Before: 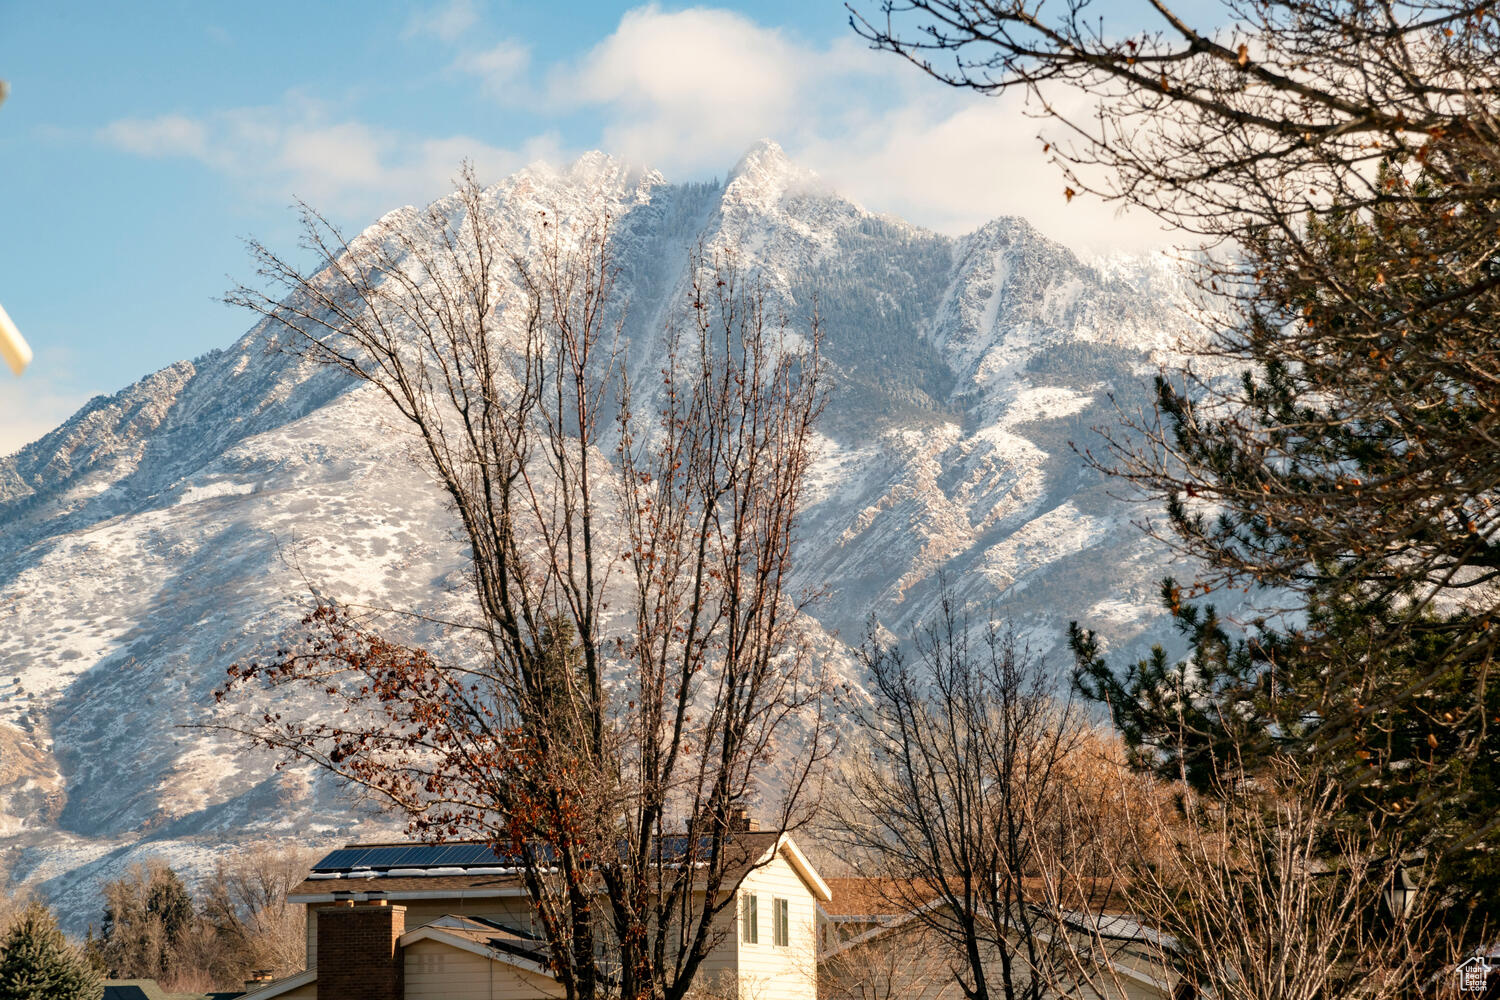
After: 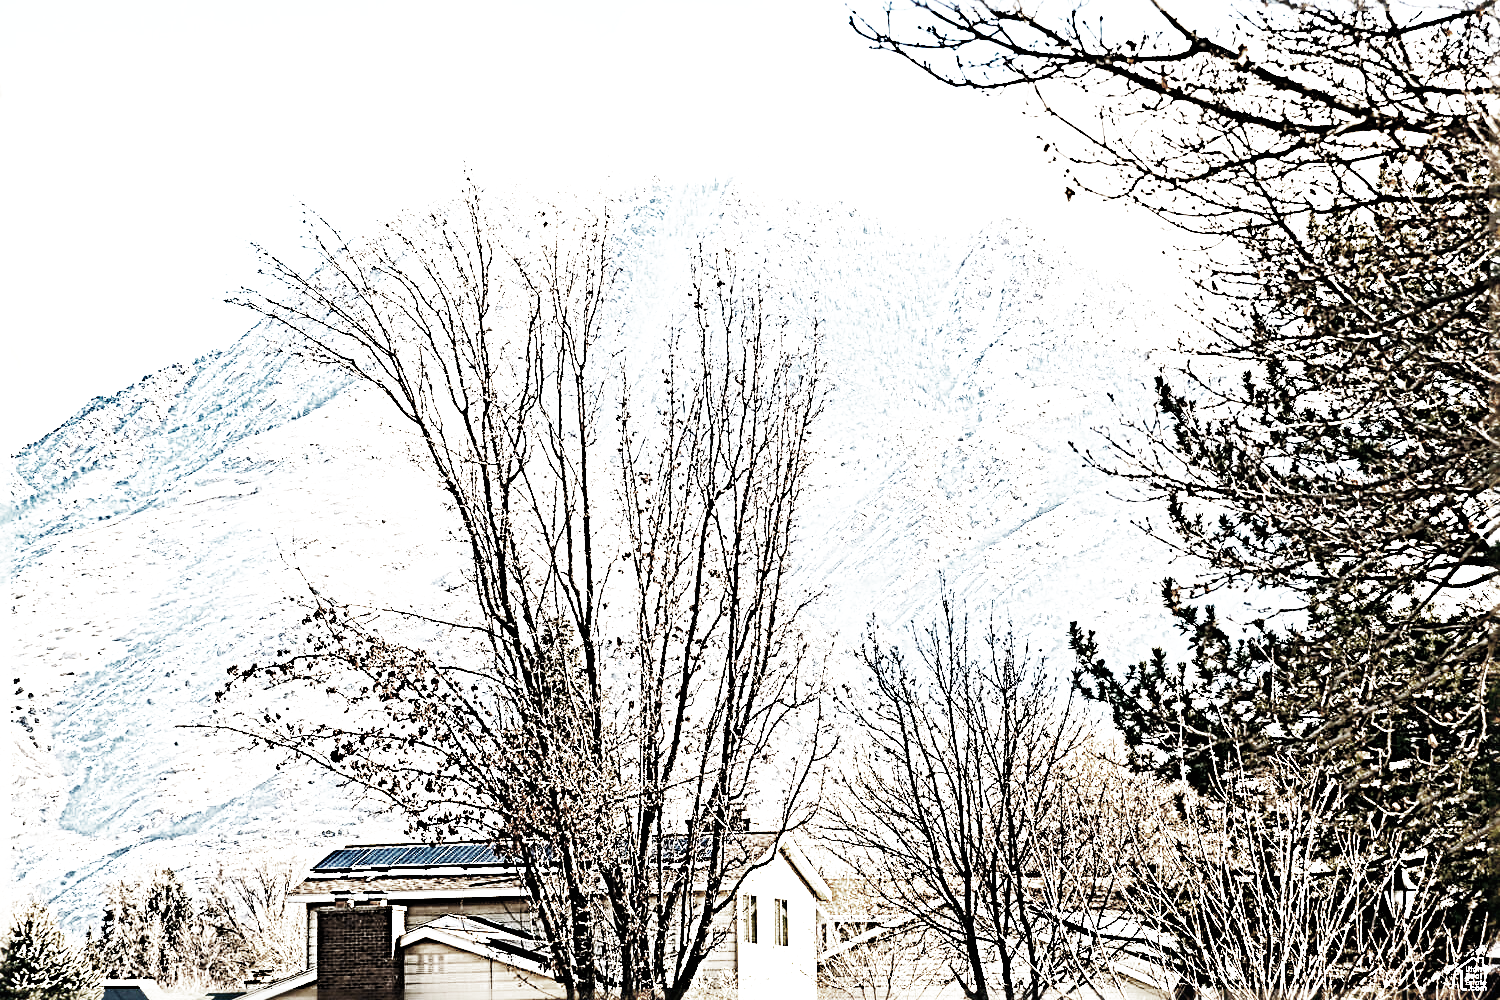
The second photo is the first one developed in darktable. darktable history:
exposure: black level correction 0, exposure 1.745 EV, compensate highlight preservation false
base curve: curves: ch0 [(0, 0) (0.007, 0.004) (0.027, 0.03) (0.046, 0.07) (0.207, 0.54) (0.442, 0.872) (0.673, 0.972) (1, 1)], preserve colors none
color zones: curves: ch0 [(0, 0.487) (0.241, 0.395) (0.434, 0.373) (0.658, 0.412) (0.838, 0.487)]; ch1 [(0, 0) (0.053, 0.053) (0.211, 0.202) (0.579, 0.259) (0.781, 0.241)]
sharpen: radius 4.03, amount 1.998
tone equalizer: -8 EV 0 EV, -7 EV 0.003 EV, -6 EV -0.002 EV, -5 EV -0.006 EV, -4 EV -0.07 EV, -3 EV -0.214 EV, -2 EV -0.261 EV, -1 EV 0.113 EV, +0 EV 0.311 EV
